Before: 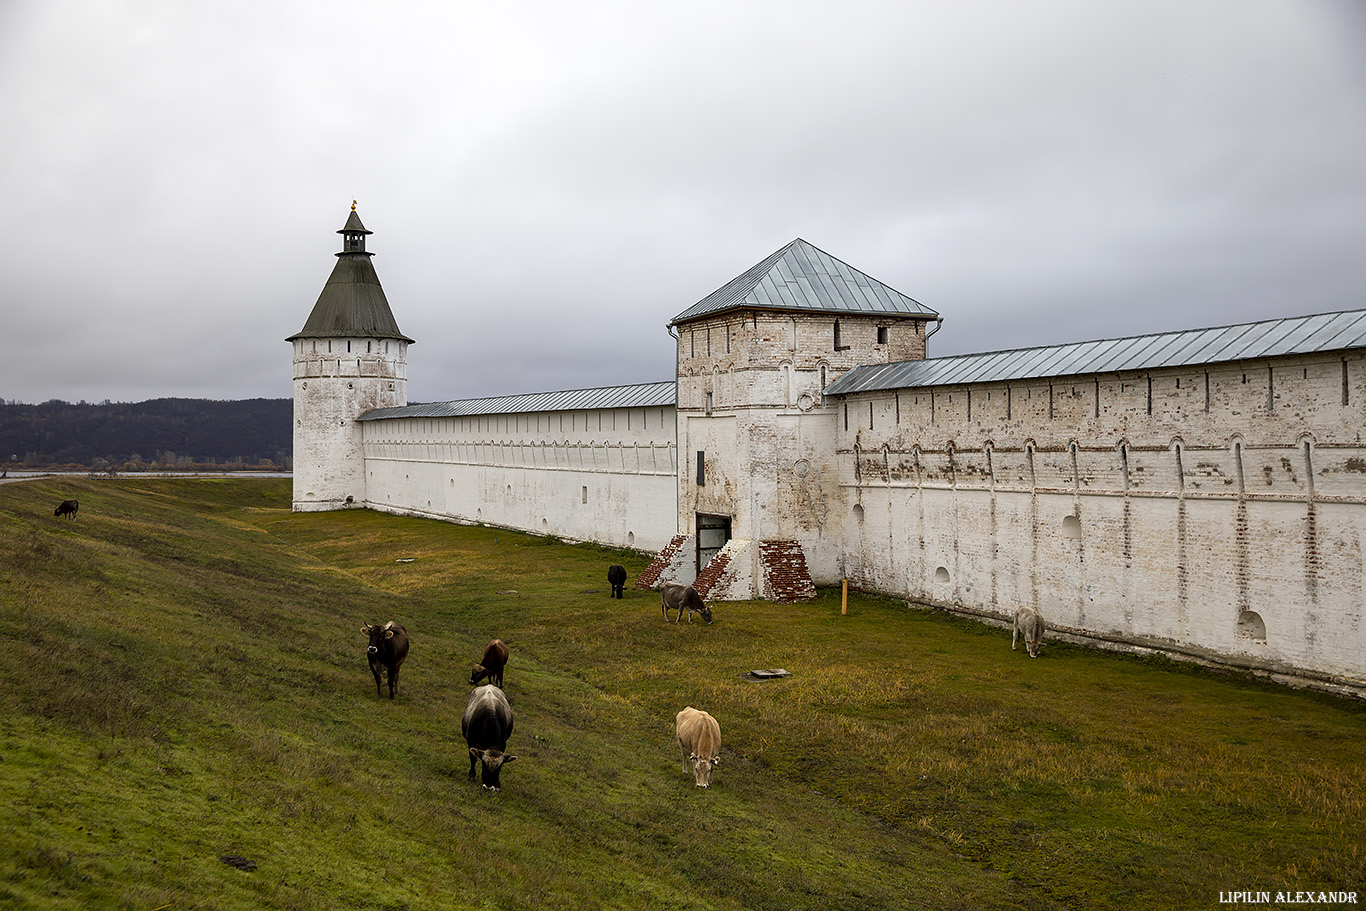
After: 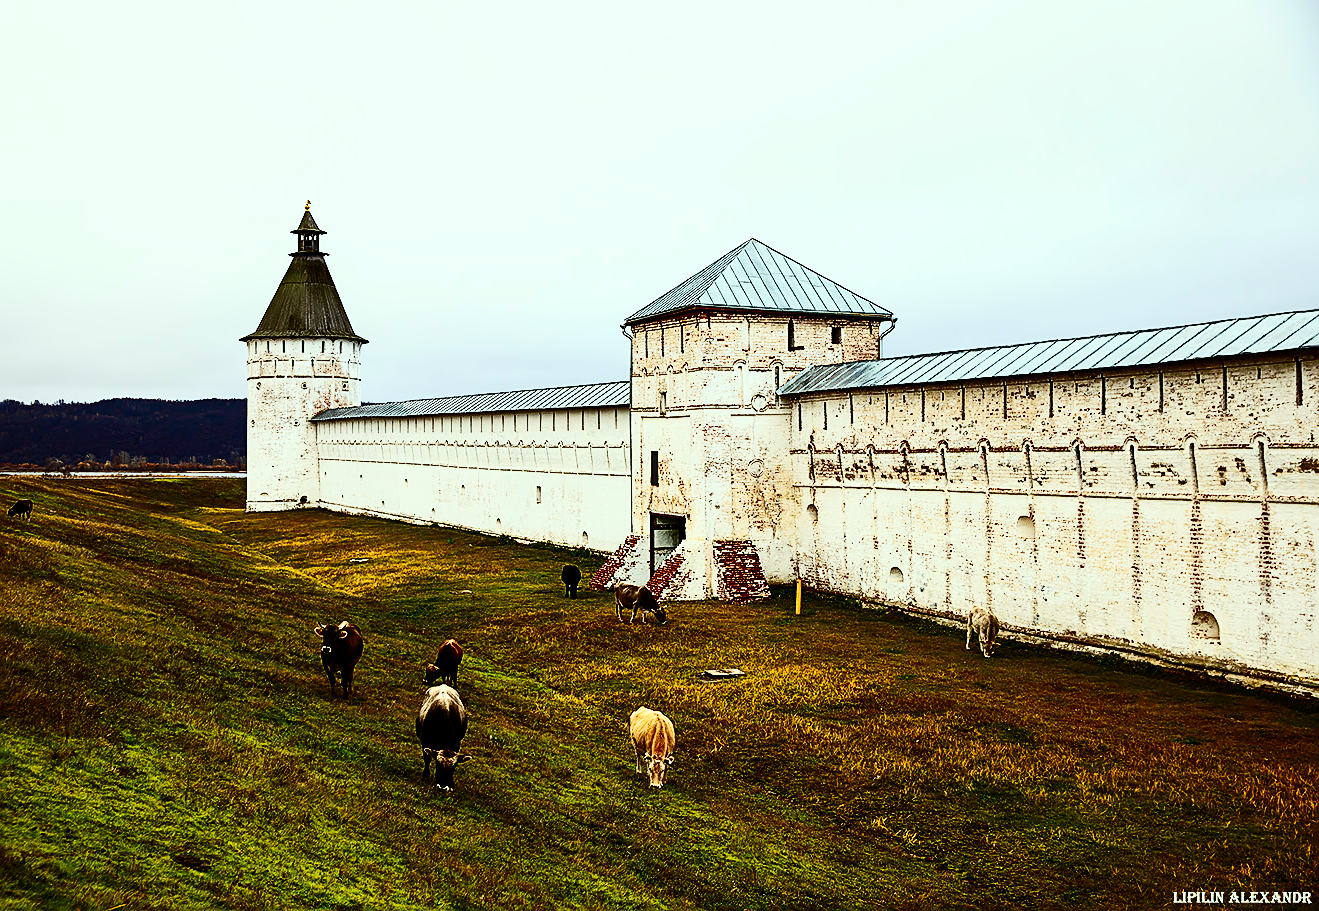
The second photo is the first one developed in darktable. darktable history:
sharpen: on, module defaults
color correction: highlights a* -8.1, highlights b* 3.14
crop and rotate: left 3.401%
haze removal: compatibility mode true, adaptive false
base curve: curves: ch0 [(0, 0) (0.036, 0.025) (0.121, 0.166) (0.206, 0.329) (0.605, 0.79) (1, 1)], preserve colors none
contrast brightness saturation: contrast 0.397, brightness 0.045, saturation 0.257
